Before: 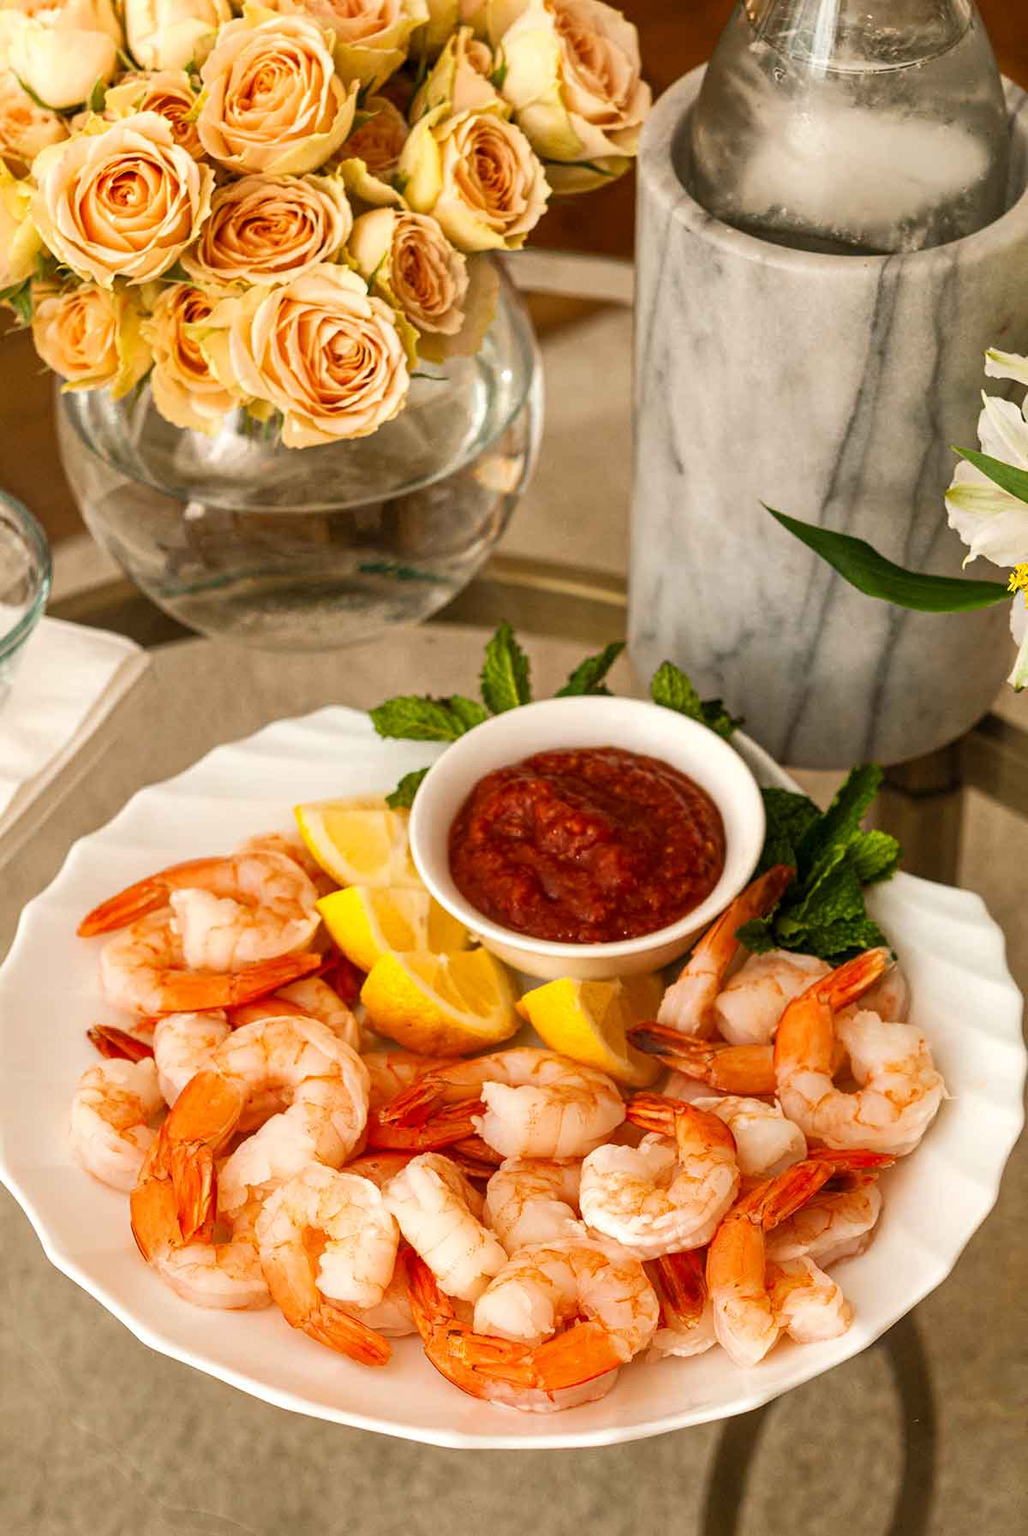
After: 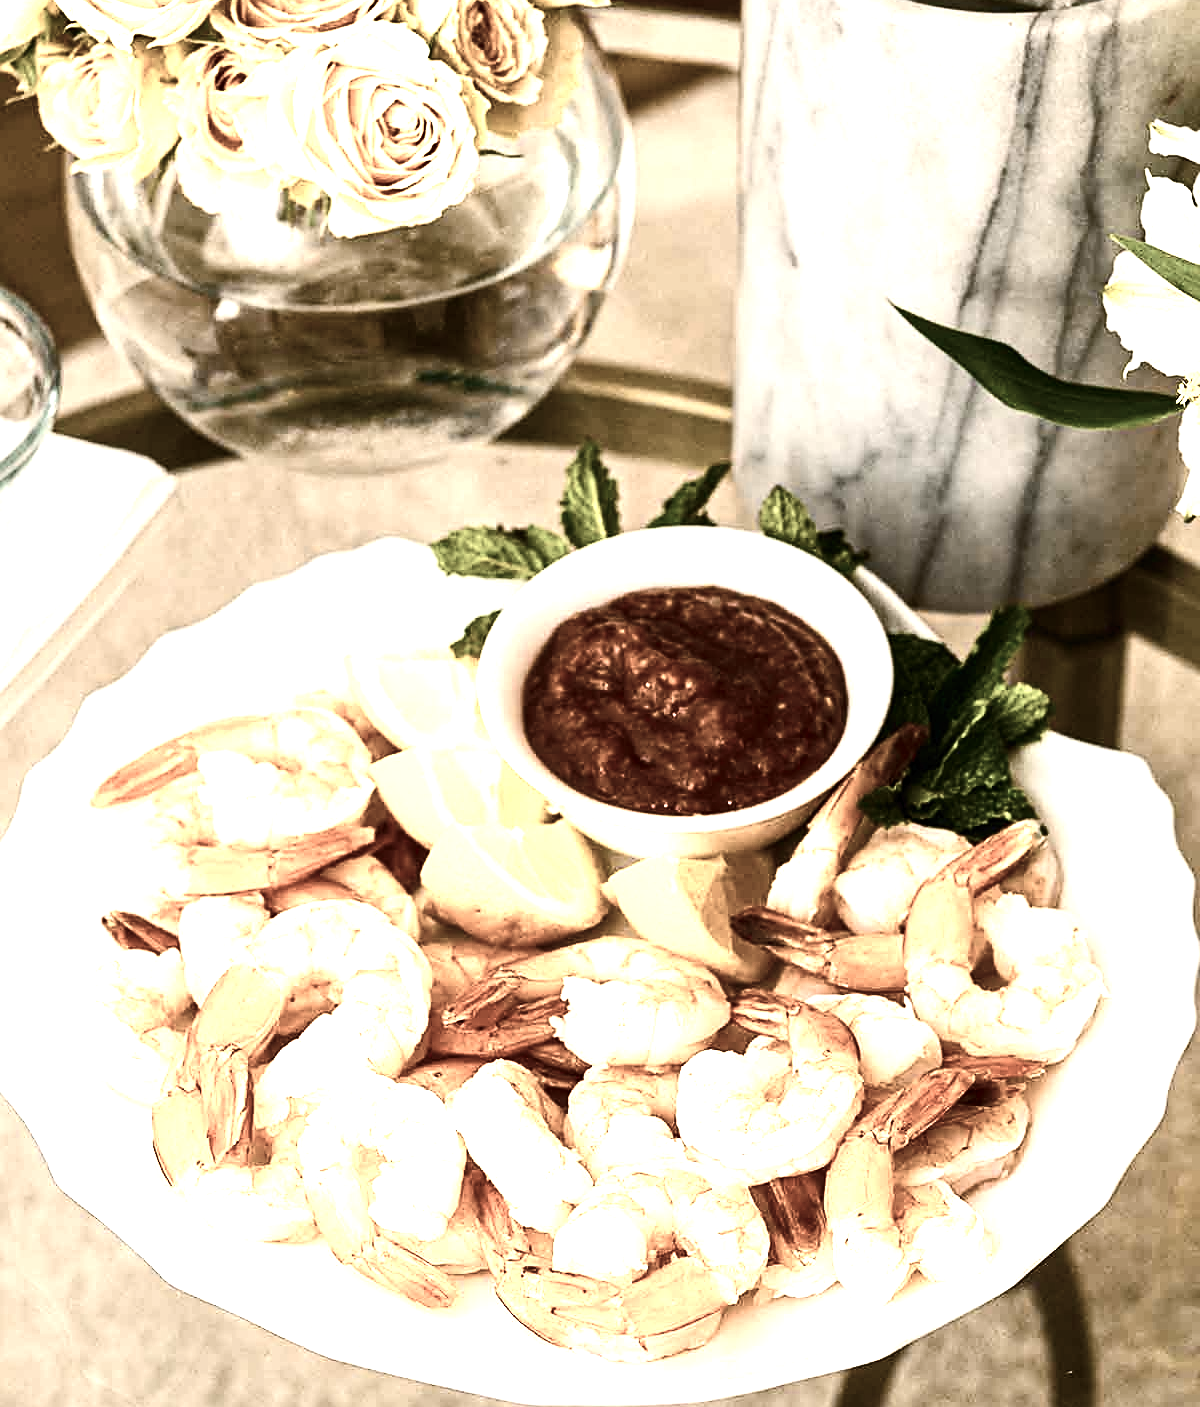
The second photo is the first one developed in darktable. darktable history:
crop and rotate: top 15.967%, bottom 5.535%
color balance rgb: shadows lift › chroma 1.001%, shadows lift › hue 216.83°, perceptual saturation grading › global saturation 20%, perceptual saturation grading › highlights -25.672%, perceptual saturation grading › shadows 49.248%, perceptual brilliance grading › global brilliance 20.059%, perceptual brilliance grading › shadows -39.407%, global vibrance 20%
exposure: exposure 0.203 EV, compensate exposure bias true, compensate highlight preservation false
color zones: curves: ch0 [(0, 0.6) (0.129, 0.585) (0.193, 0.596) (0.429, 0.5) (0.571, 0.5) (0.714, 0.5) (0.857, 0.5) (1, 0.6)]; ch1 [(0, 0.453) (0.112, 0.245) (0.213, 0.252) (0.429, 0.233) (0.571, 0.231) (0.683, 0.242) (0.857, 0.296) (1, 0.453)]
tone curve: curves: ch0 [(0, 0) (0.003, 0.008) (0.011, 0.011) (0.025, 0.018) (0.044, 0.028) (0.069, 0.039) (0.1, 0.056) (0.136, 0.081) (0.177, 0.118) (0.224, 0.164) (0.277, 0.223) (0.335, 0.3) (0.399, 0.399) (0.468, 0.51) (0.543, 0.618) (0.623, 0.71) (0.709, 0.79) (0.801, 0.865) (0.898, 0.93) (1, 1)], color space Lab, independent channels, preserve colors none
sharpen: on, module defaults
